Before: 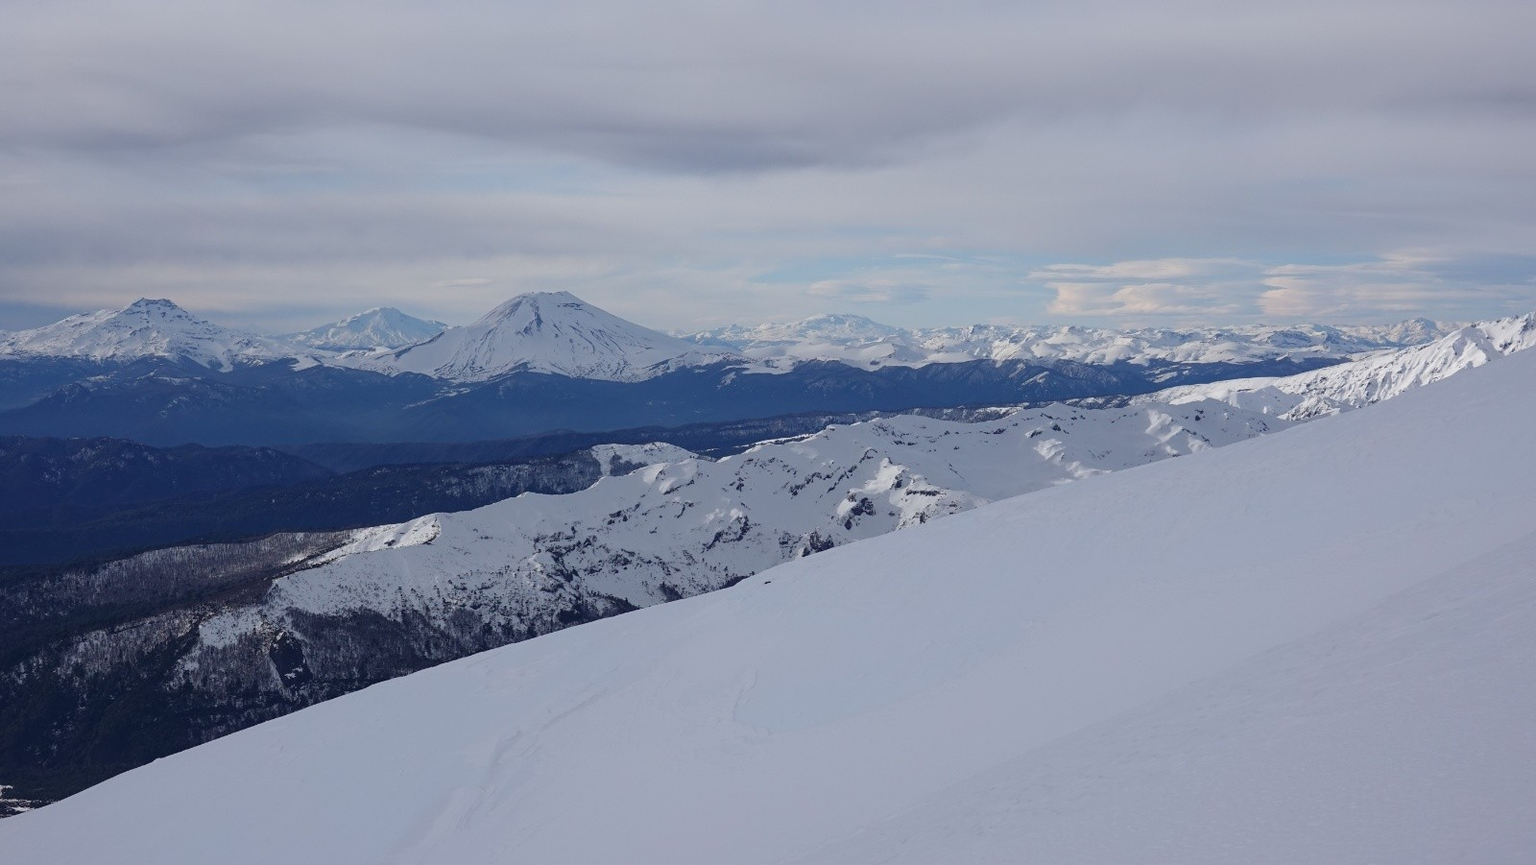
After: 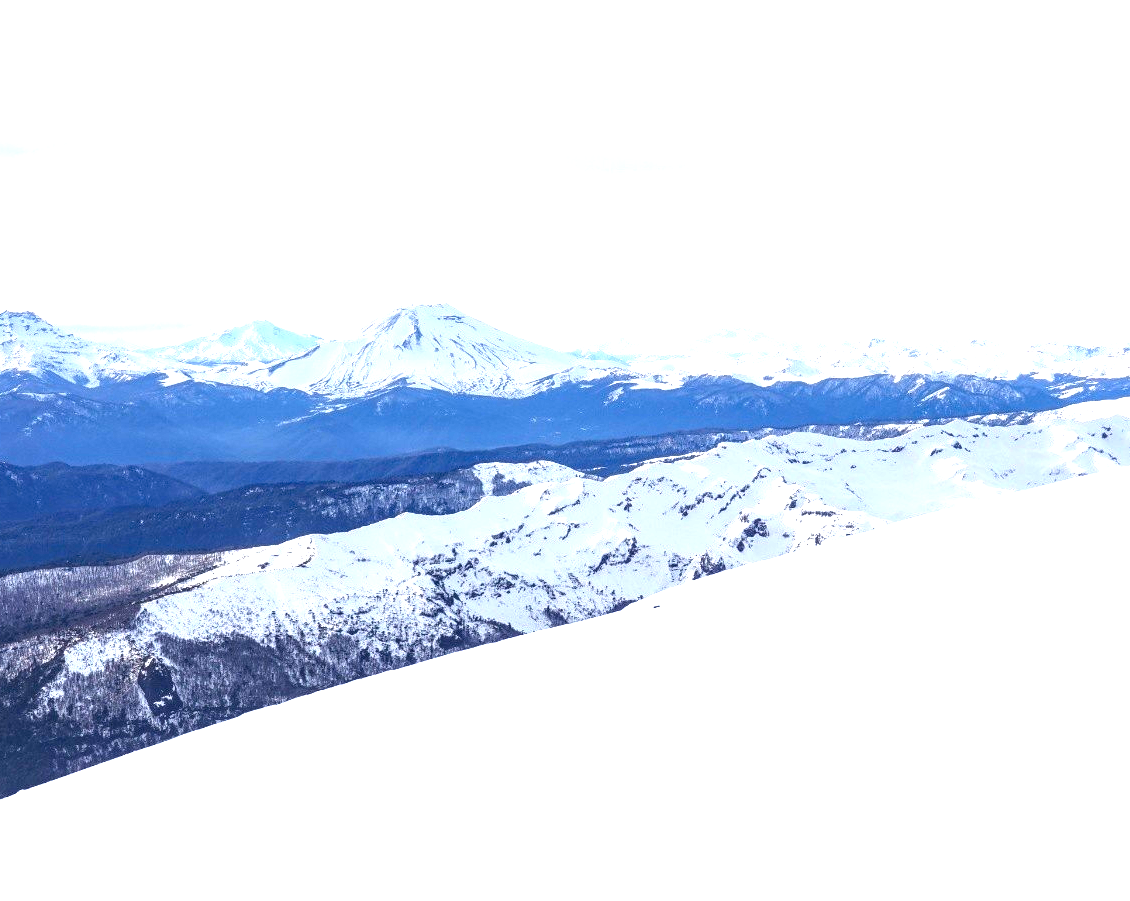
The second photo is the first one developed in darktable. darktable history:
local contrast: on, module defaults
levels: black 8.51%, levels [0, 0.281, 0.562]
crop and rotate: left 8.957%, right 20.357%
